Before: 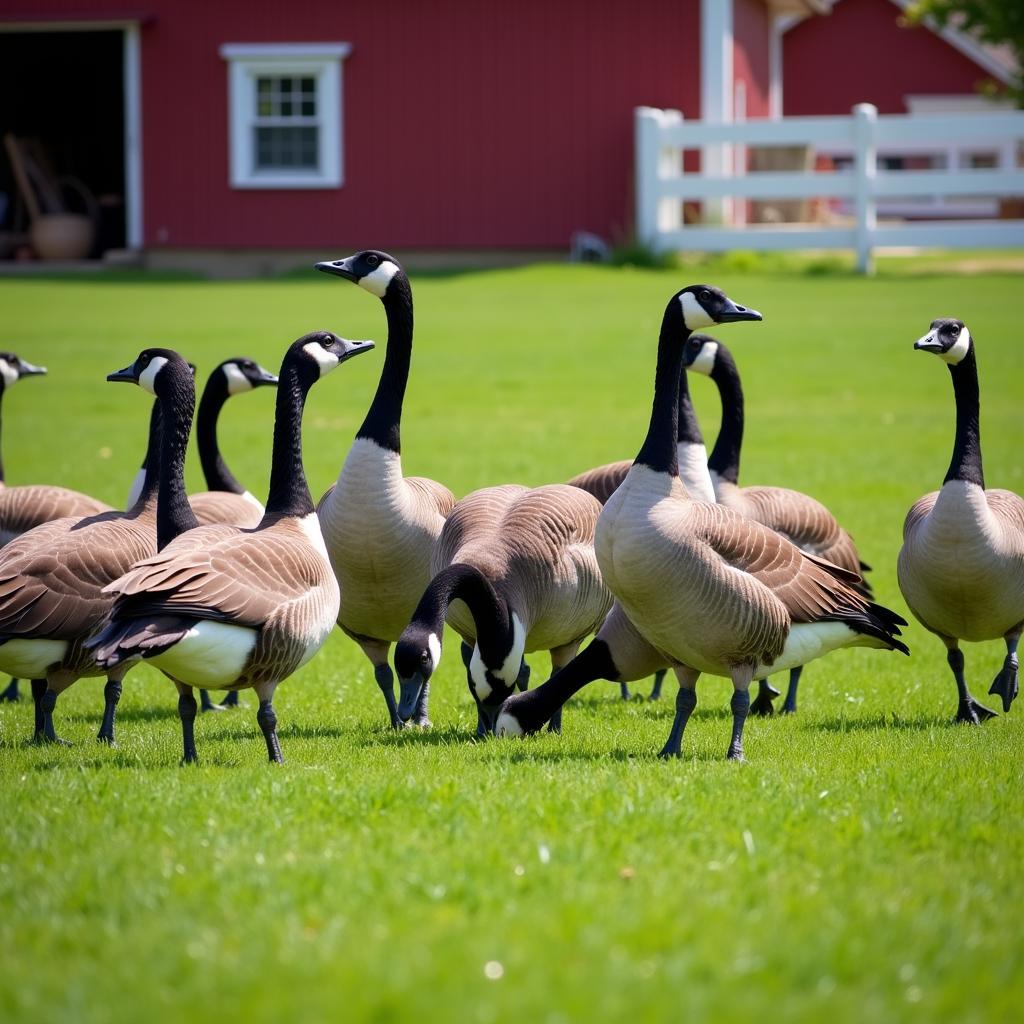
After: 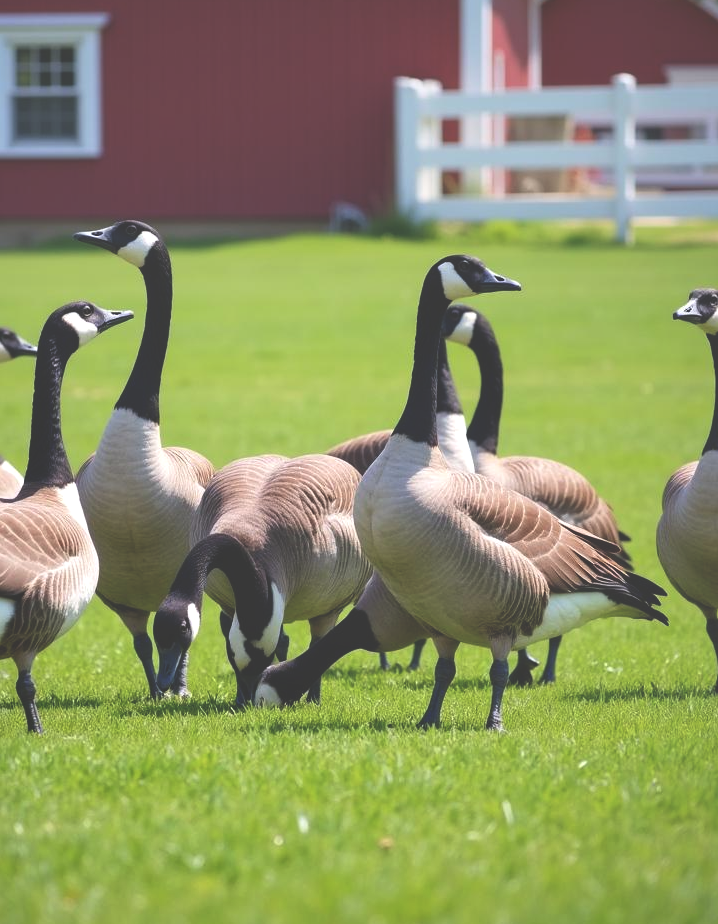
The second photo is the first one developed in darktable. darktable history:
exposure: black level correction -0.04, exposure 0.063 EV, compensate exposure bias true, compensate highlight preservation false
shadows and highlights: radius 170.66, shadows 26.56, white point adjustment 3.16, highlights -68.02, highlights color adjustment 0.88%, soften with gaussian
crop and rotate: left 23.594%, top 2.939%, right 6.252%, bottom 6.772%
